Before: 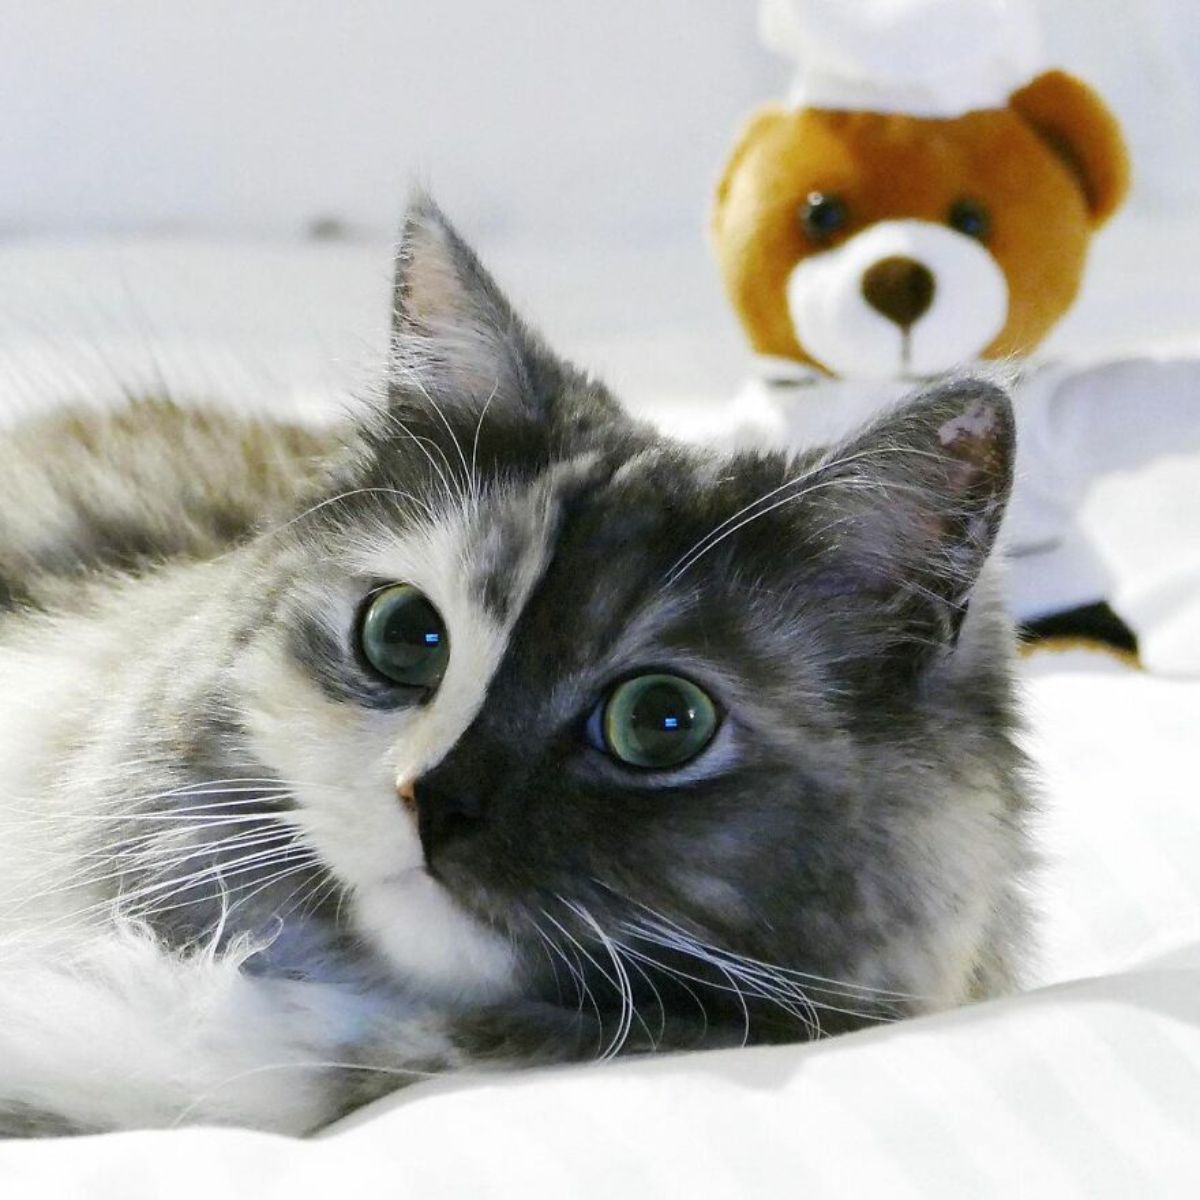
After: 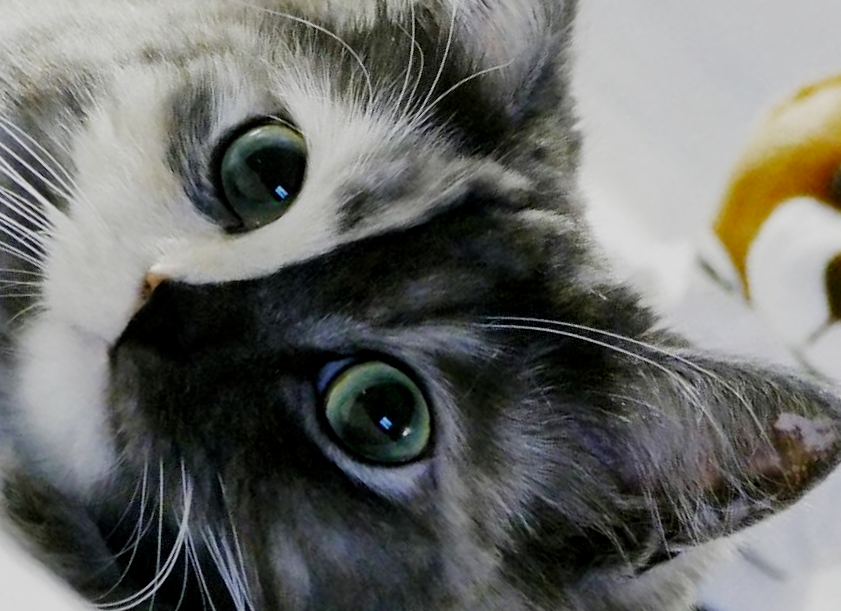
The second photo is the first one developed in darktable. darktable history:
crop and rotate: angle -46.13°, top 16.242%, right 0.906%, bottom 11.679%
local contrast: mode bilateral grid, contrast 19, coarseness 51, detail 119%, midtone range 0.2
filmic rgb: black relative exposure -7.65 EV, white relative exposure 4.56 EV, hardness 3.61, contrast 1.057, add noise in highlights 0.002, preserve chrominance no, color science v3 (2019), use custom middle-gray values true, contrast in highlights soft
